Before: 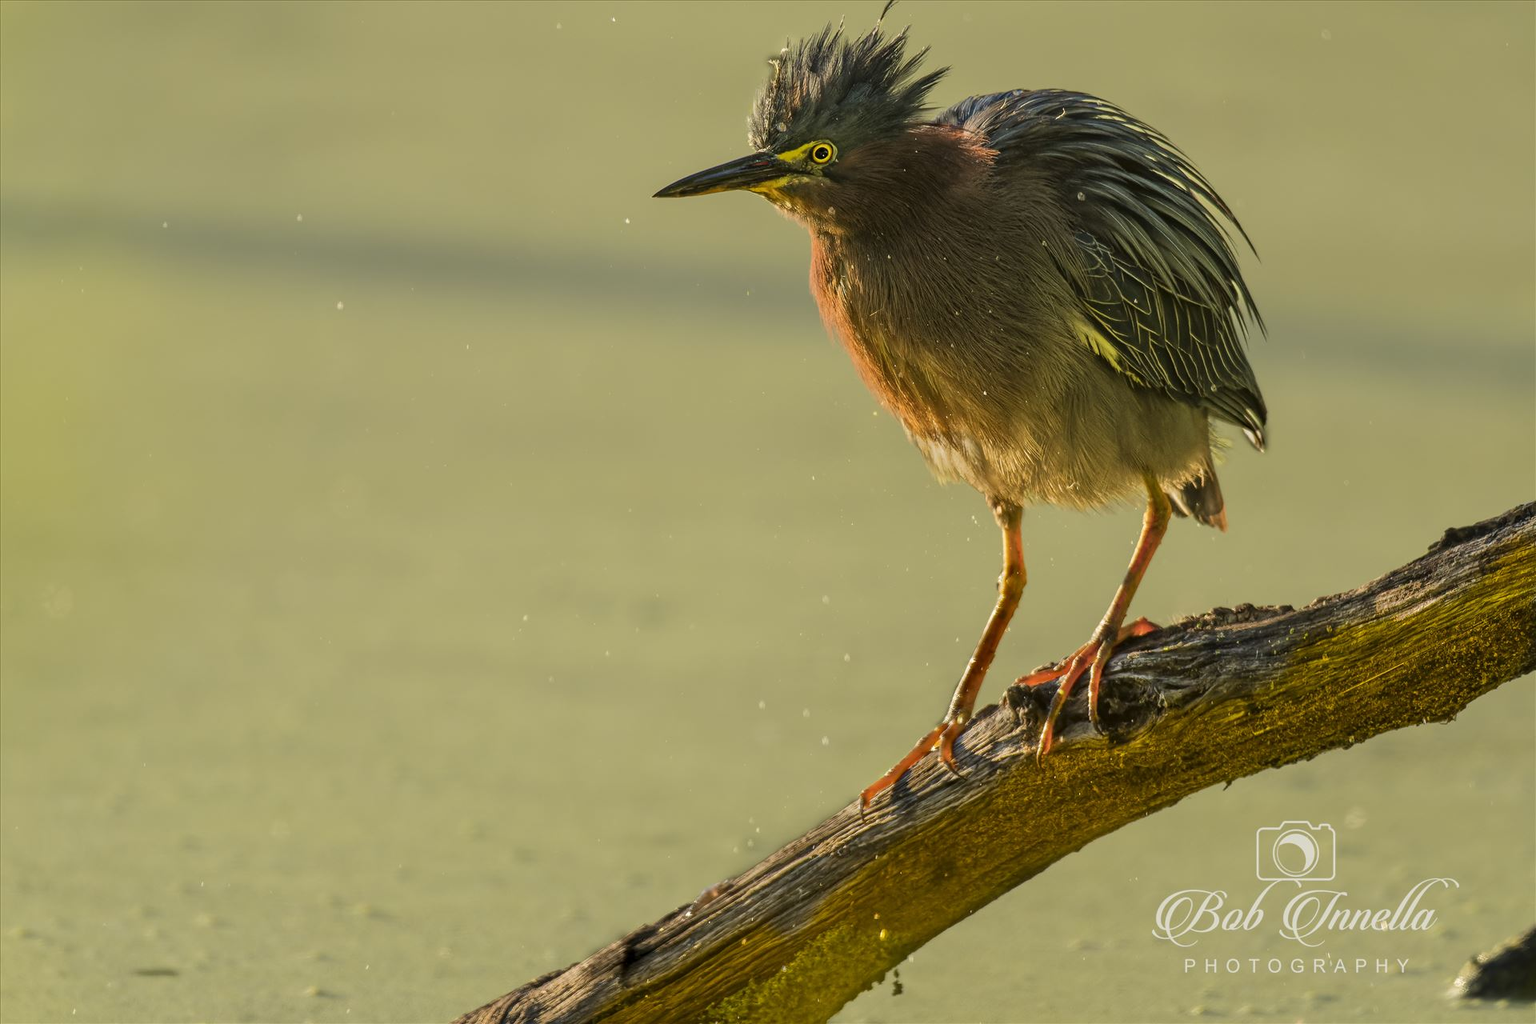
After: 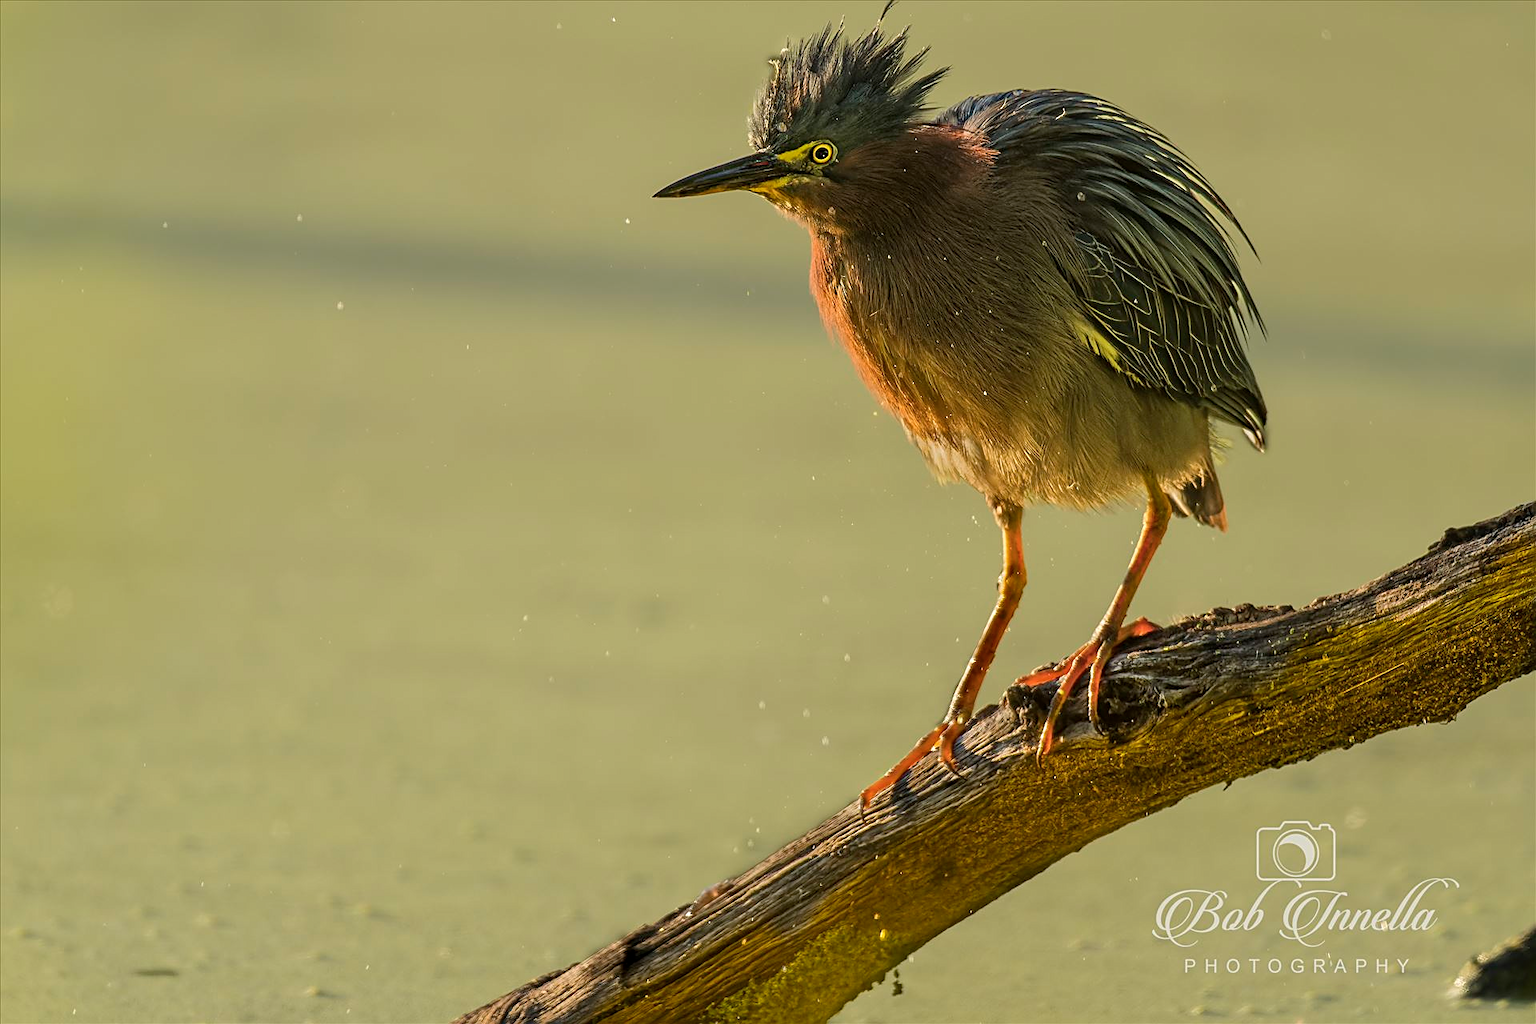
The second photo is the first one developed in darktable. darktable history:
color balance rgb: on, module defaults
sharpen: on, module defaults
